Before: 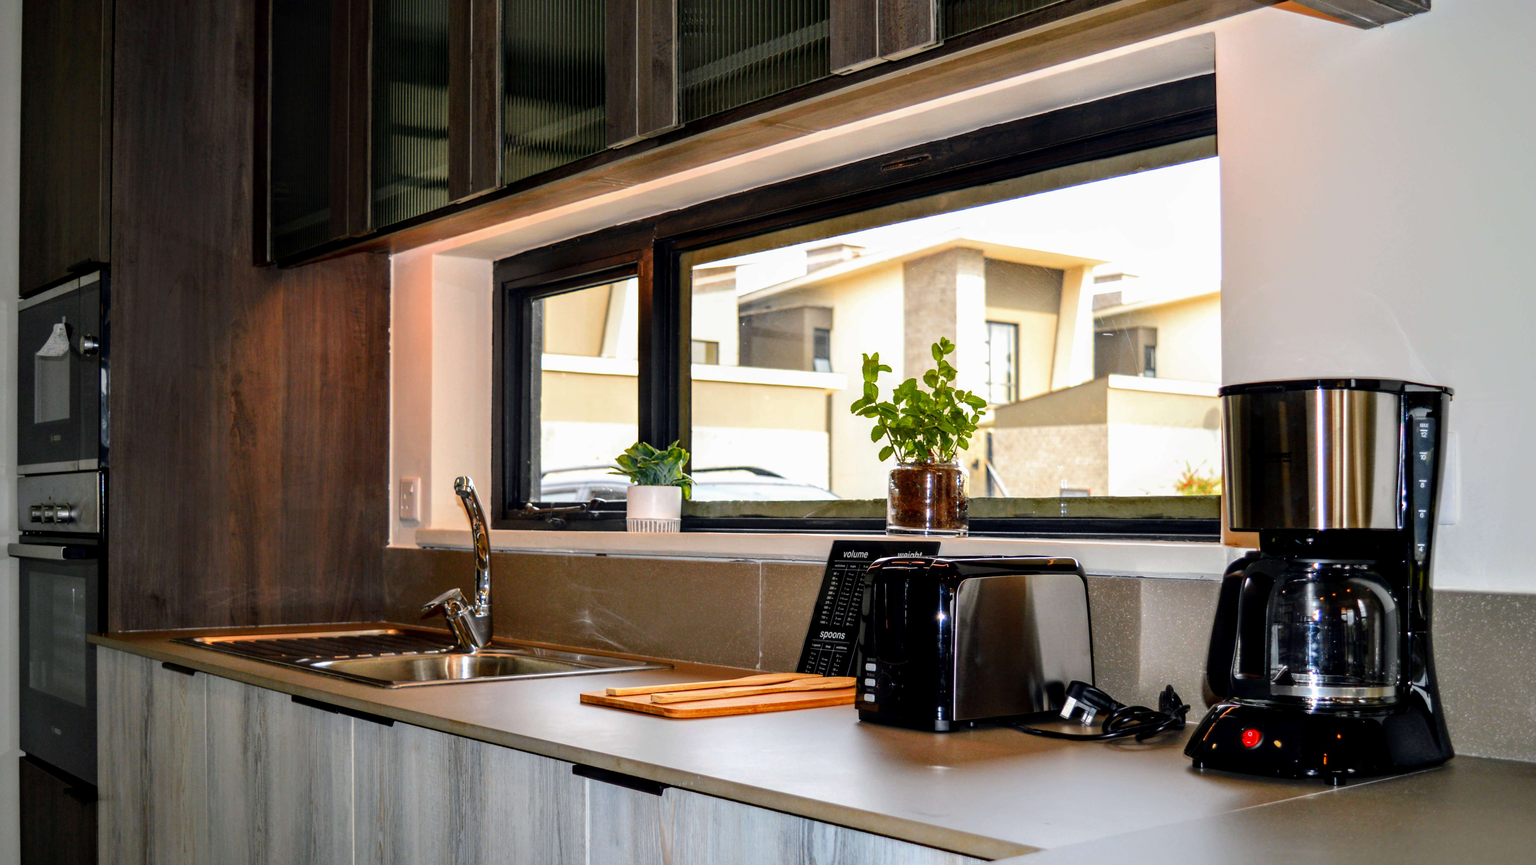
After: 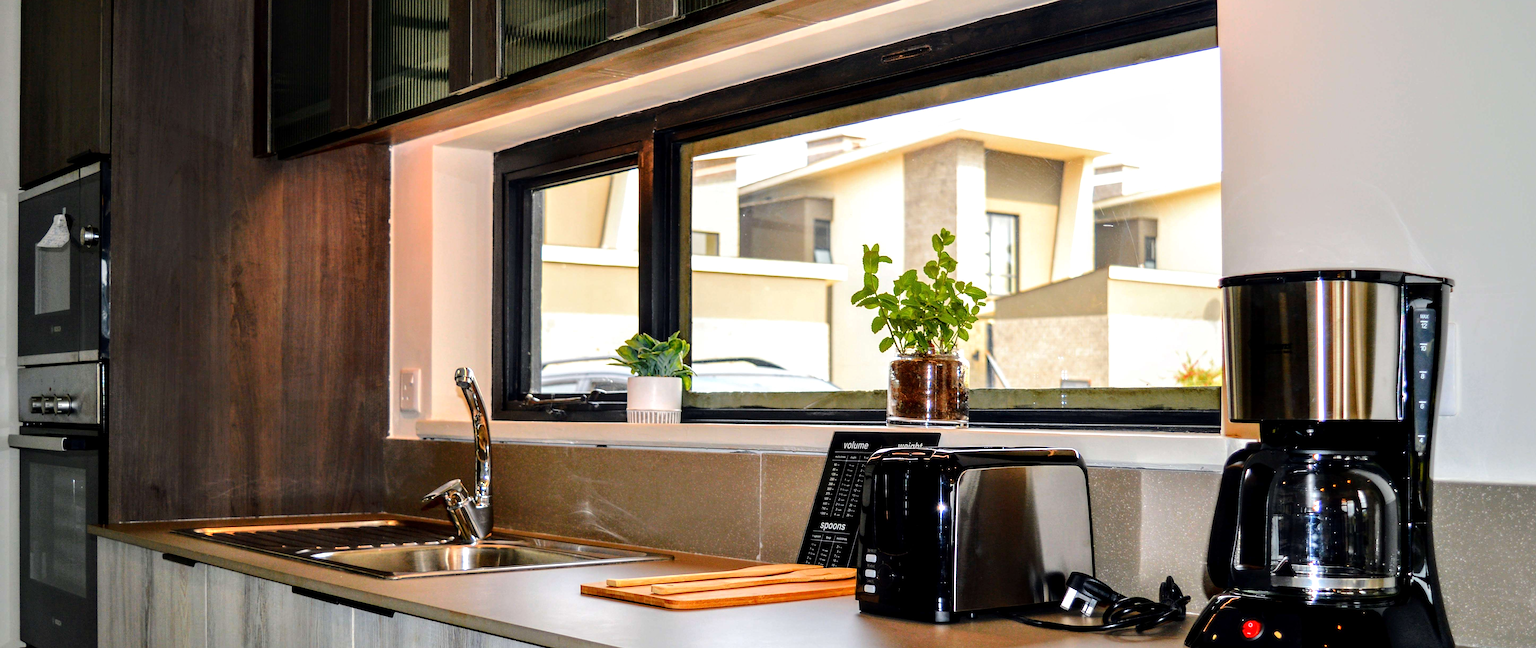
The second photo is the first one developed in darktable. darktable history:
crop and rotate: top 12.637%, bottom 12.341%
tone equalizer: -8 EV 0.015 EV, -7 EV -0.021 EV, -6 EV 0.036 EV, -5 EV 0.045 EV, -4 EV 0.293 EV, -3 EV 0.646 EV, -2 EV 0.571 EV, -1 EV 0.197 EV, +0 EV 0.054 EV, mask exposure compensation -0.487 EV
sharpen: on, module defaults
